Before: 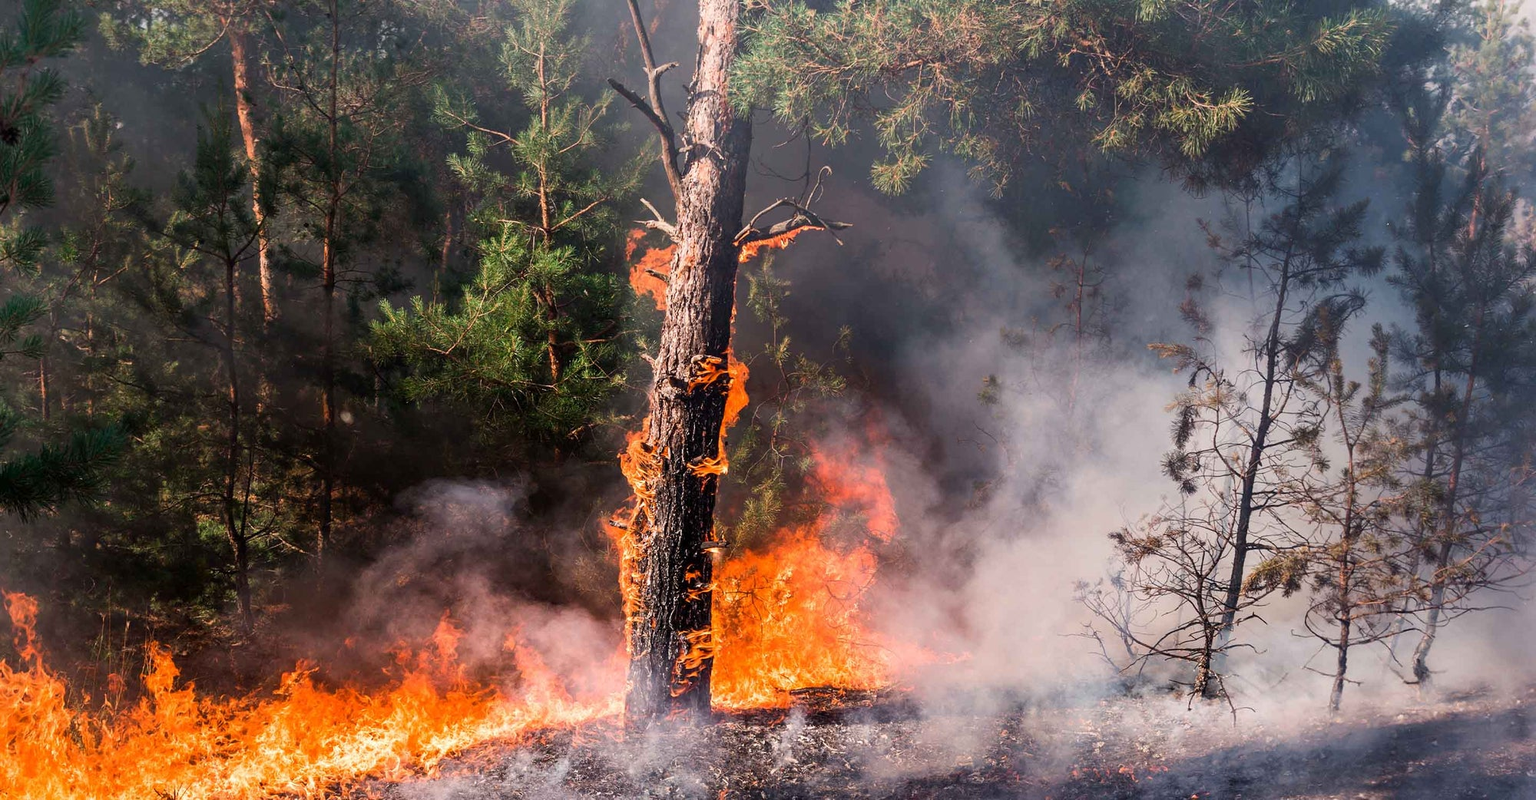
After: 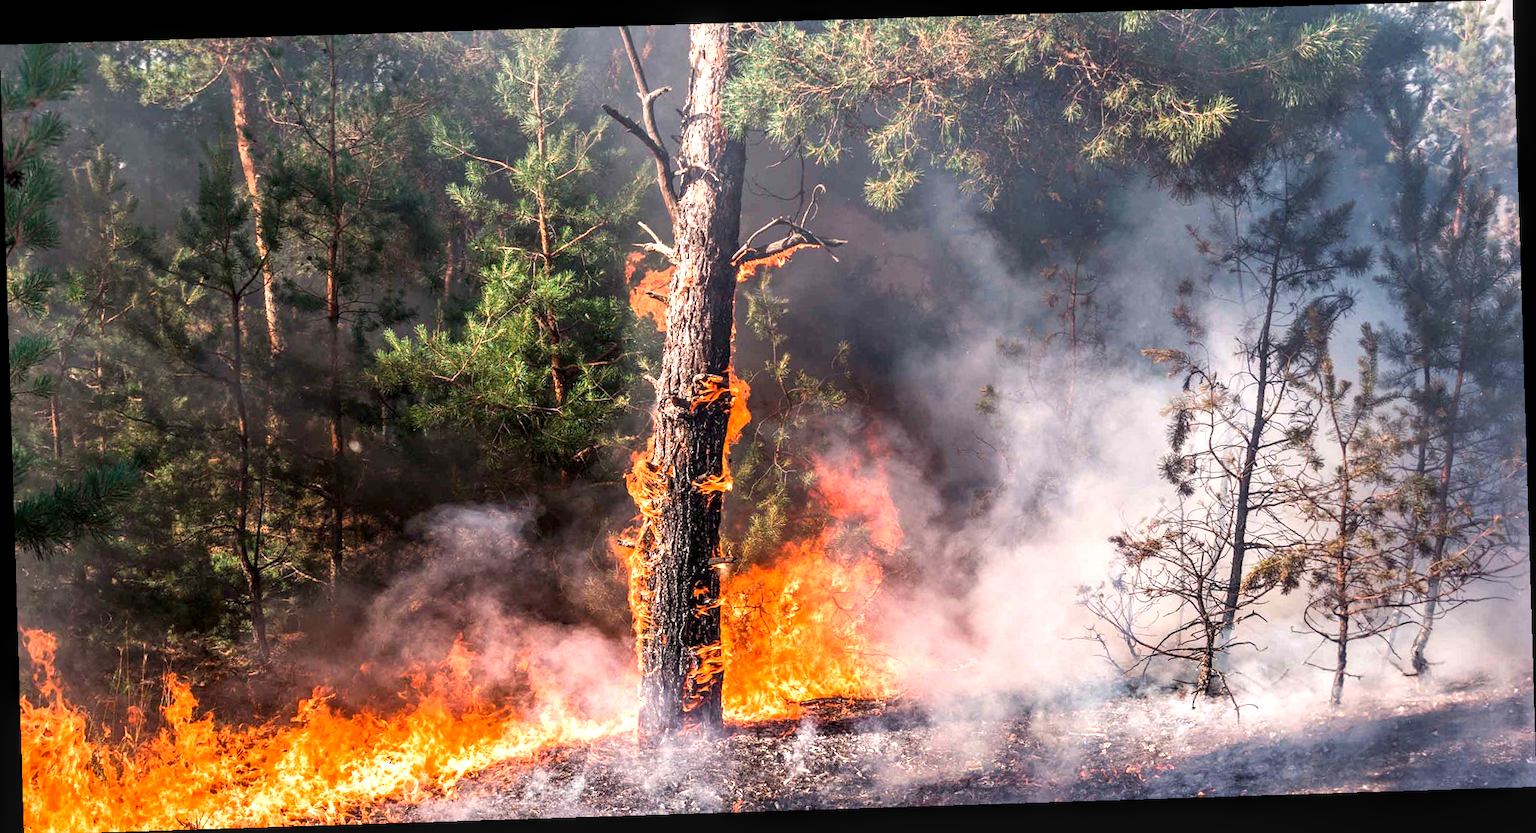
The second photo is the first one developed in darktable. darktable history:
crop: bottom 0.071%
exposure: exposure 0.766 EV, compensate highlight preservation false
local contrast: on, module defaults
rotate and perspective: rotation -1.77°, lens shift (horizontal) 0.004, automatic cropping off
